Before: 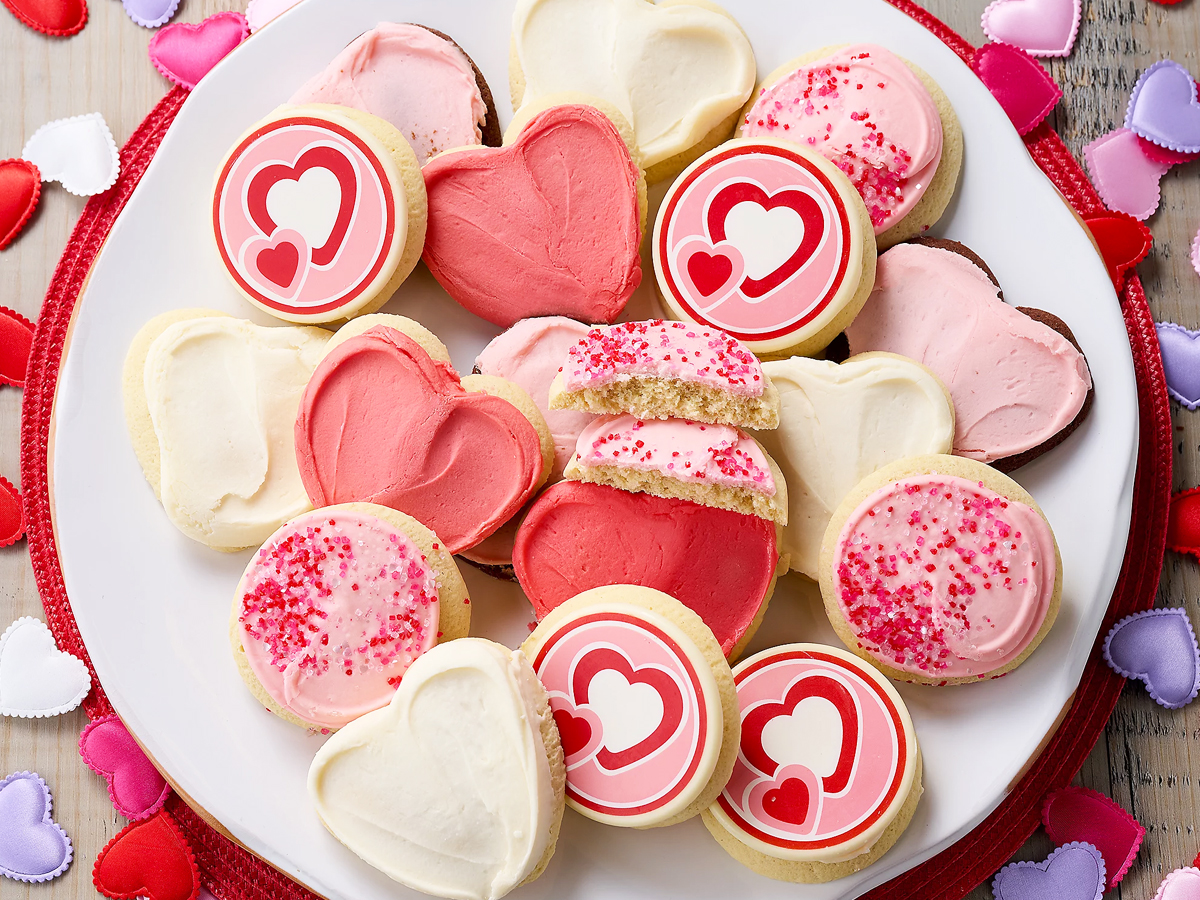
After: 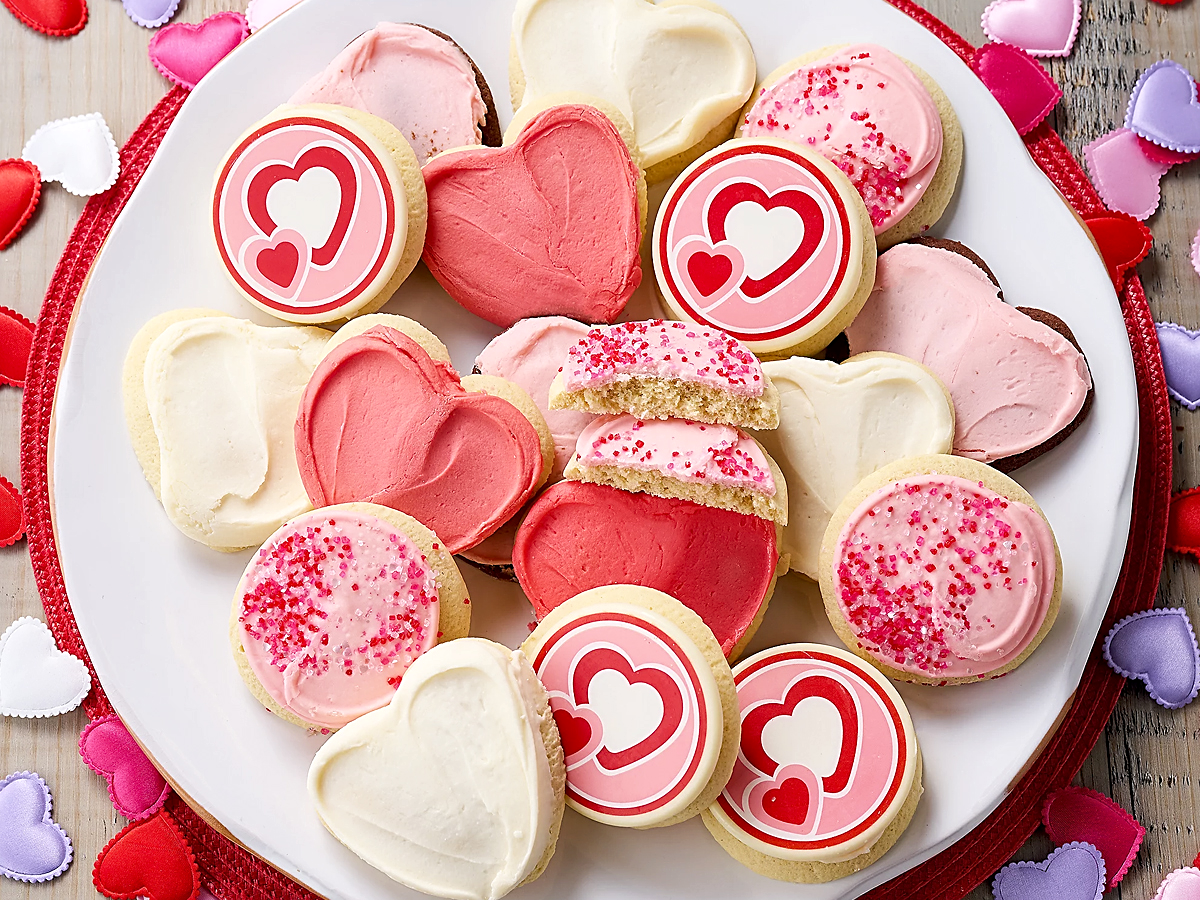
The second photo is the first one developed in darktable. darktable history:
sharpen: on, module defaults
local contrast: highlights 100%, shadows 100%, detail 120%, midtone range 0.2
